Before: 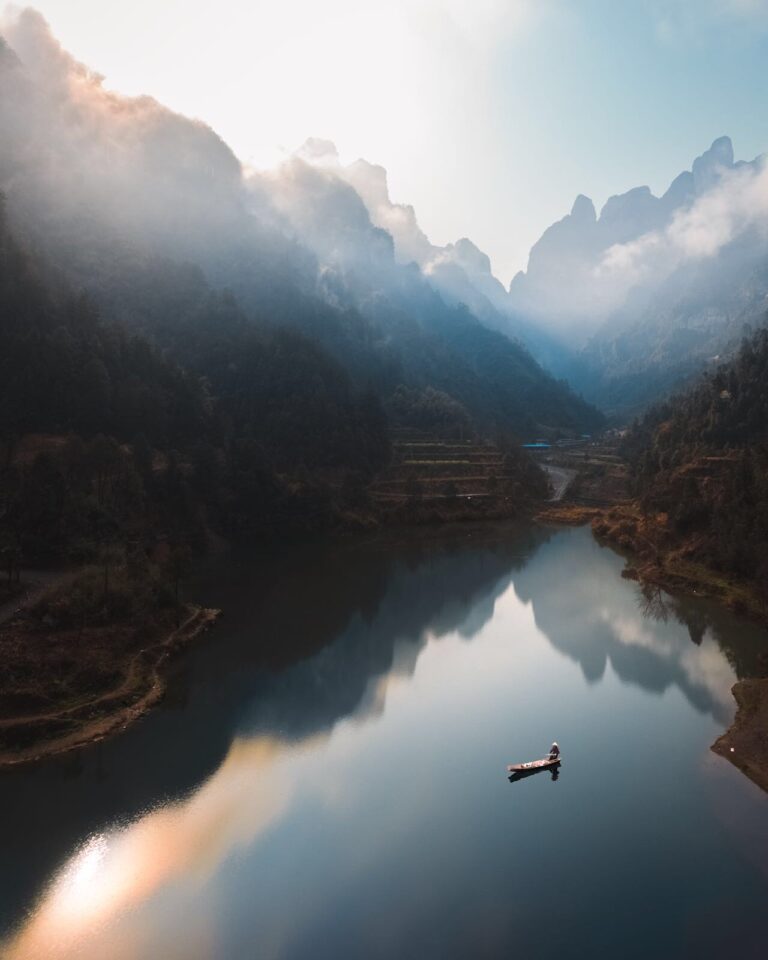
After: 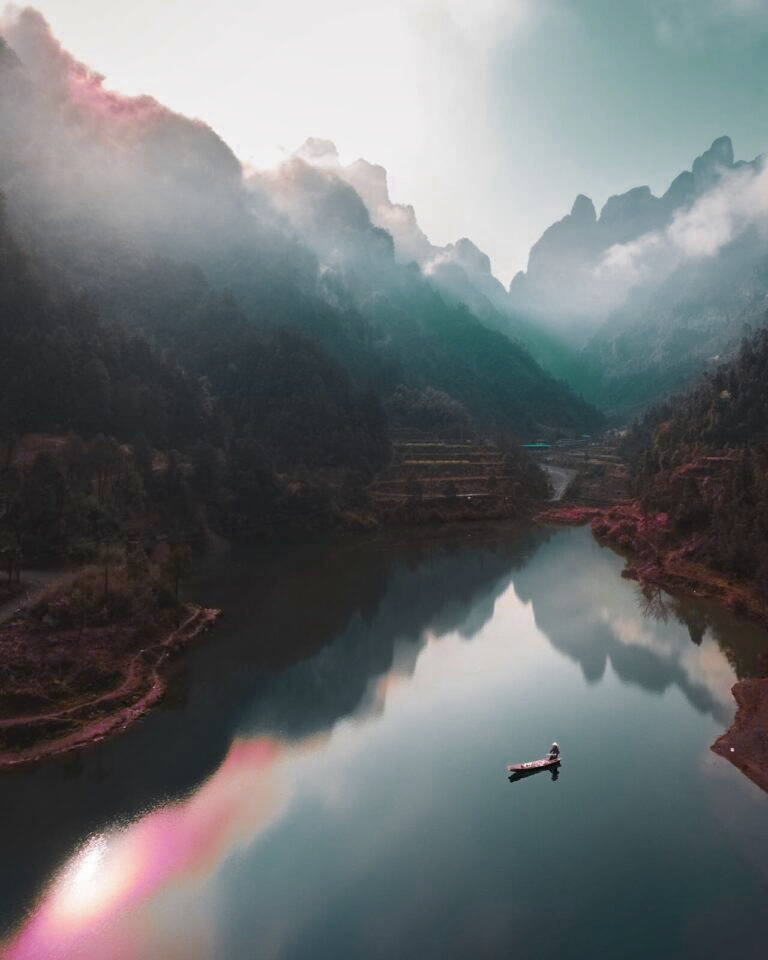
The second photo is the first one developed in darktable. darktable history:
color zones: curves: ch0 [(0.826, 0.353)]; ch1 [(0.242, 0.647) (0.889, 0.342)]; ch2 [(0.246, 0.089) (0.969, 0.068)]
shadows and highlights: soften with gaussian
